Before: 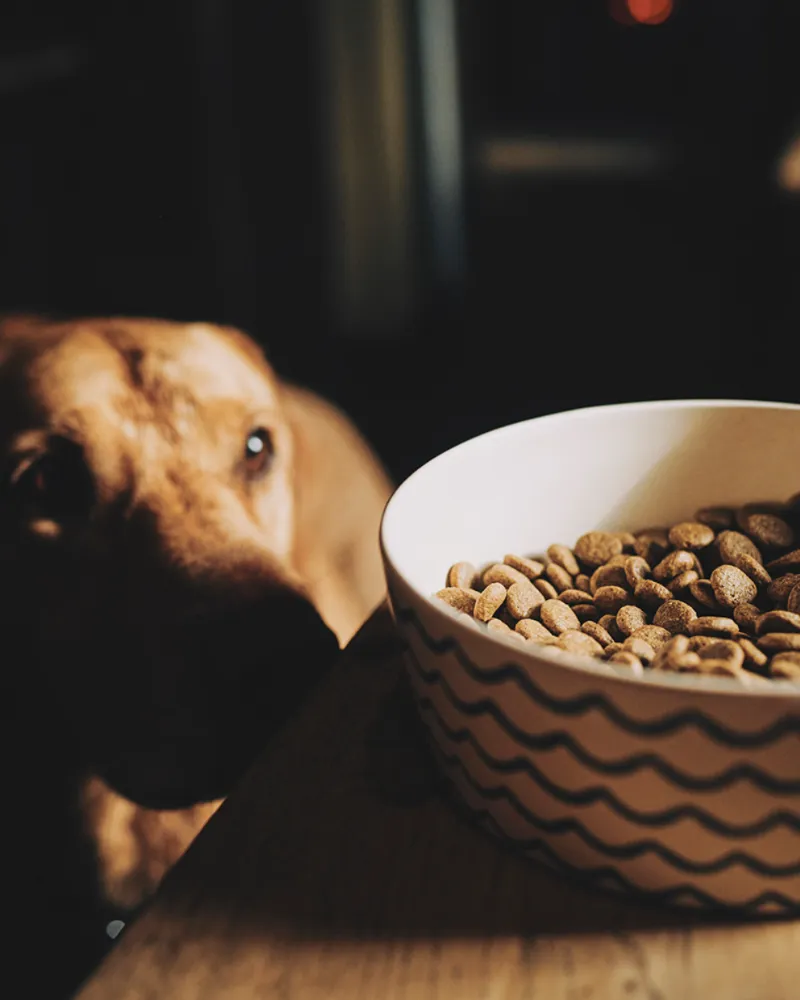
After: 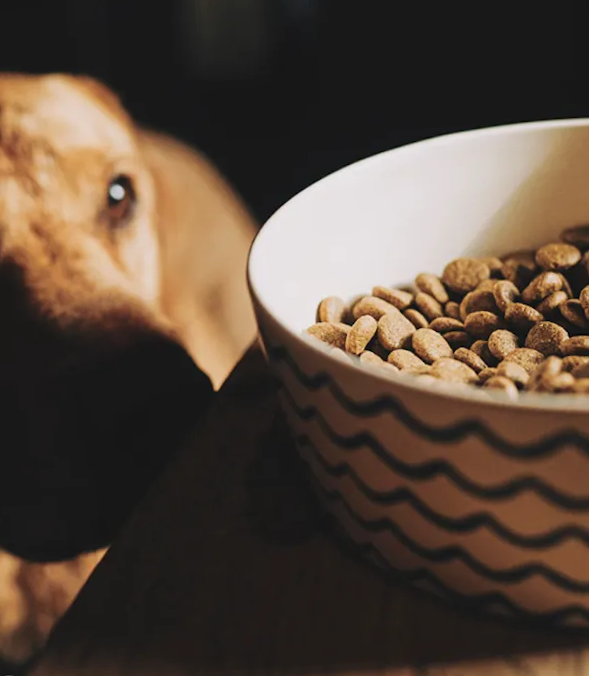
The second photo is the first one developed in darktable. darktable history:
crop: left 16.871%, top 22.857%, right 9.116%
rotate and perspective: rotation -3.52°, crop left 0.036, crop right 0.964, crop top 0.081, crop bottom 0.919
